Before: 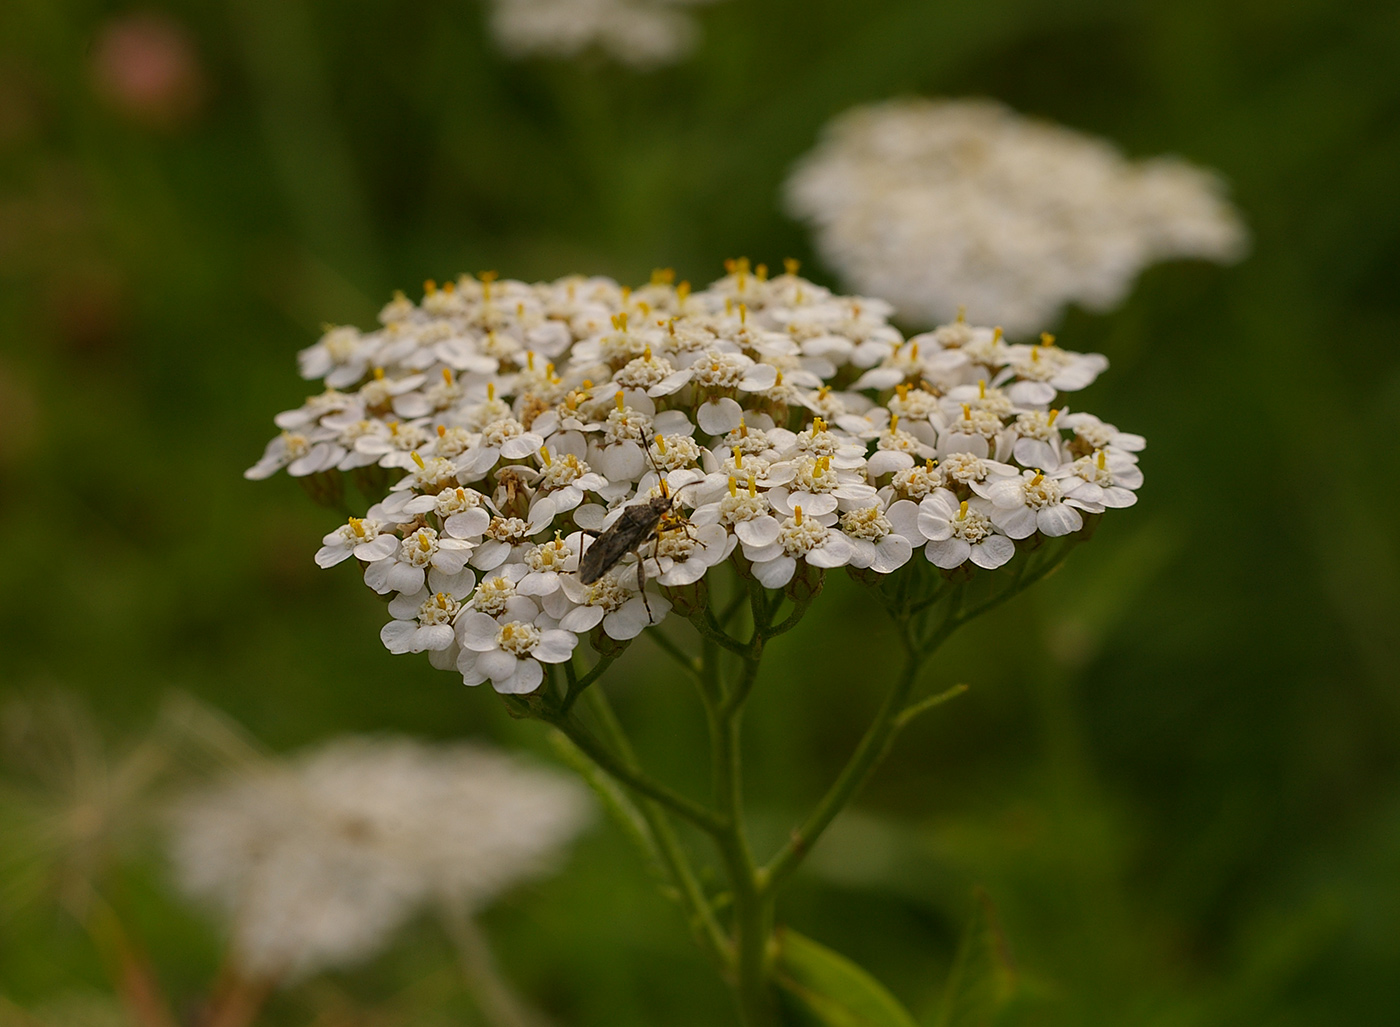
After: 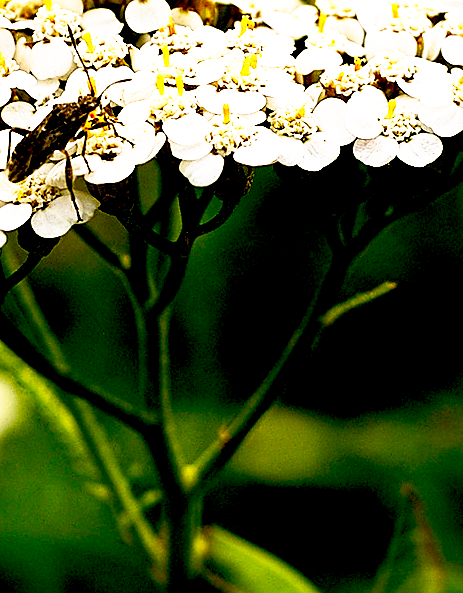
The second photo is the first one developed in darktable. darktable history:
crop: left 40.878%, top 39.176%, right 25.993%, bottom 3.081%
exposure: black level correction 0.035, exposure 0.9 EV, compensate highlight preservation false
base curve: curves: ch0 [(0, 0) (0.495, 0.917) (1, 1)], preserve colors none
tone equalizer: -8 EV -0.75 EV, -7 EV -0.7 EV, -6 EV -0.6 EV, -5 EV -0.4 EV, -3 EV 0.4 EV, -2 EV 0.6 EV, -1 EV 0.7 EV, +0 EV 0.75 EV, edges refinement/feathering 500, mask exposure compensation -1.57 EV, preserve details no
sharpen: on, module defaults
